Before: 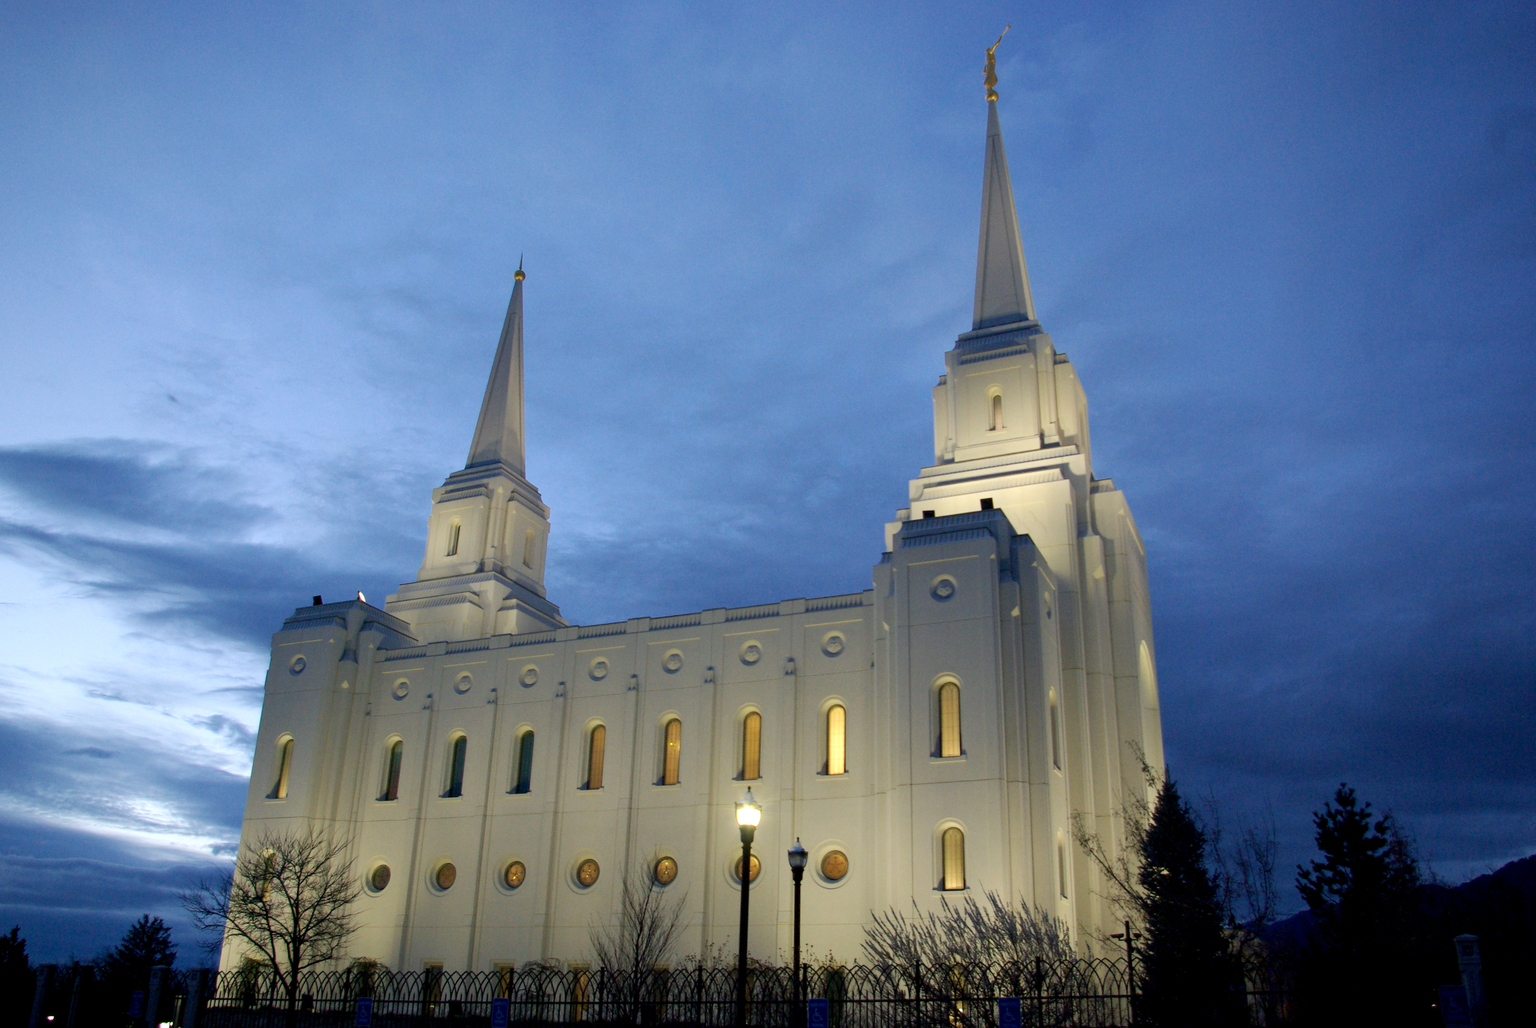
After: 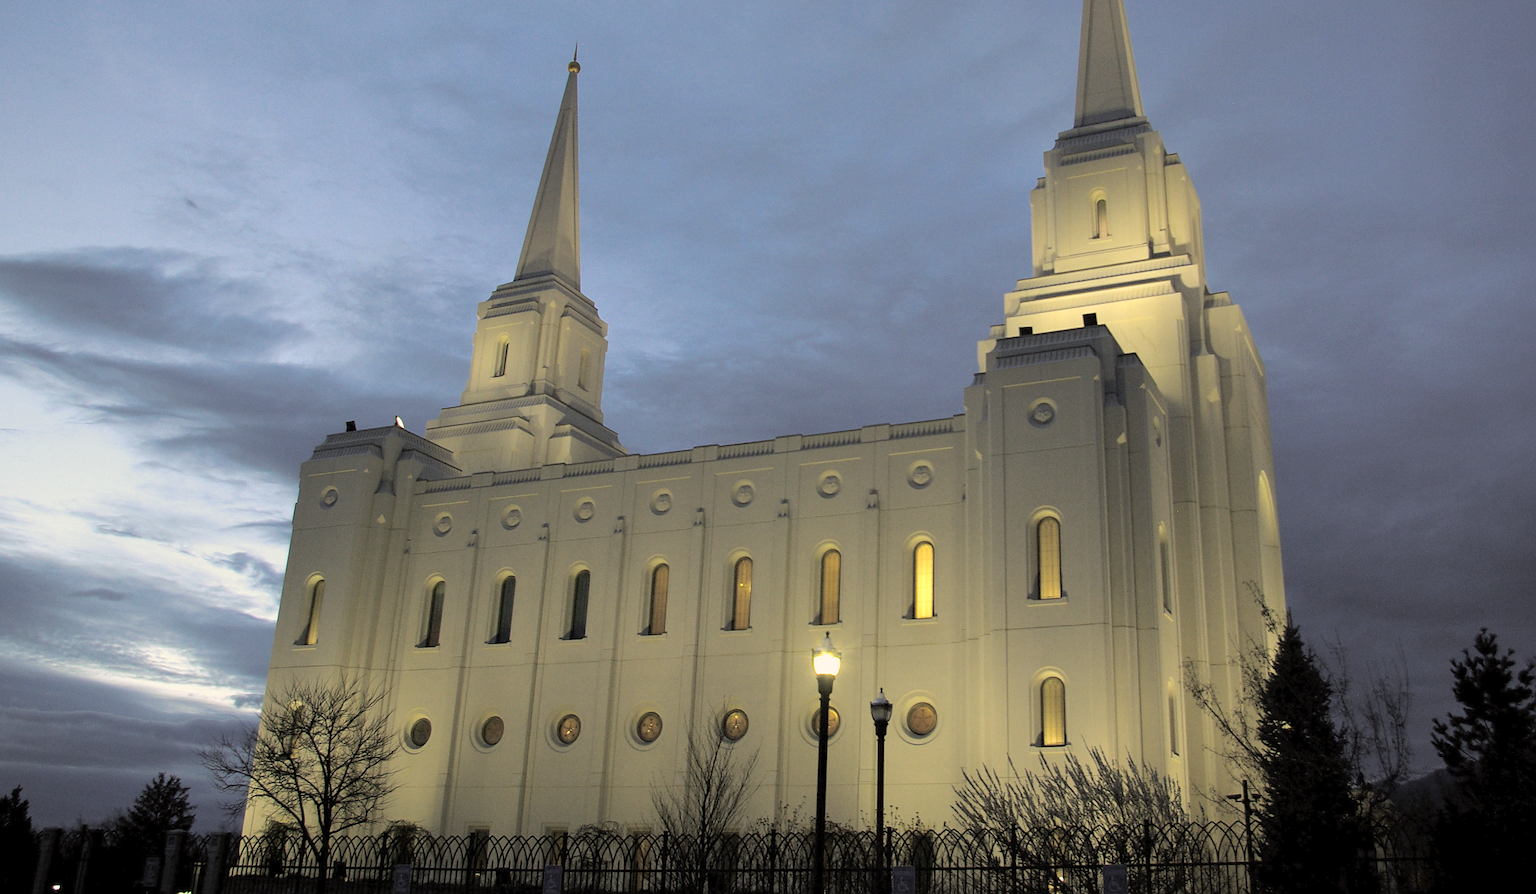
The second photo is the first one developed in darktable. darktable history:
sharpen: on, module defaults
tone curve: curves: ch0 [(0, 0) (0.003, 0.032) (0.011, 0.034) (0.025, 0.039) (0.044, 0.055) (0.069, 0.078) (0.1, 0.111) (0.136, 0.147) (0.177, 0.191) (0.224, 0.238) (0.277, 0.291) (0.335, 0.35) (0.399, 0.41) (0.468, 0.48) (0.543, 0.547) (0.623, 0.621) (0.709, 0.699) (0.801, 0.789) (0.898, 0.884) (1, 1)], preserve colors none
crop: top 20.916%, right 9.437%, bottom 0.316%
split-toning: shadows › hue 46.8°, shadows › saturation 0.17, highlights › hue 316.8°, highlights › saturation 0.27, balance -51.82
color correction: highlights a* 1.39, highlights b* 17.83
